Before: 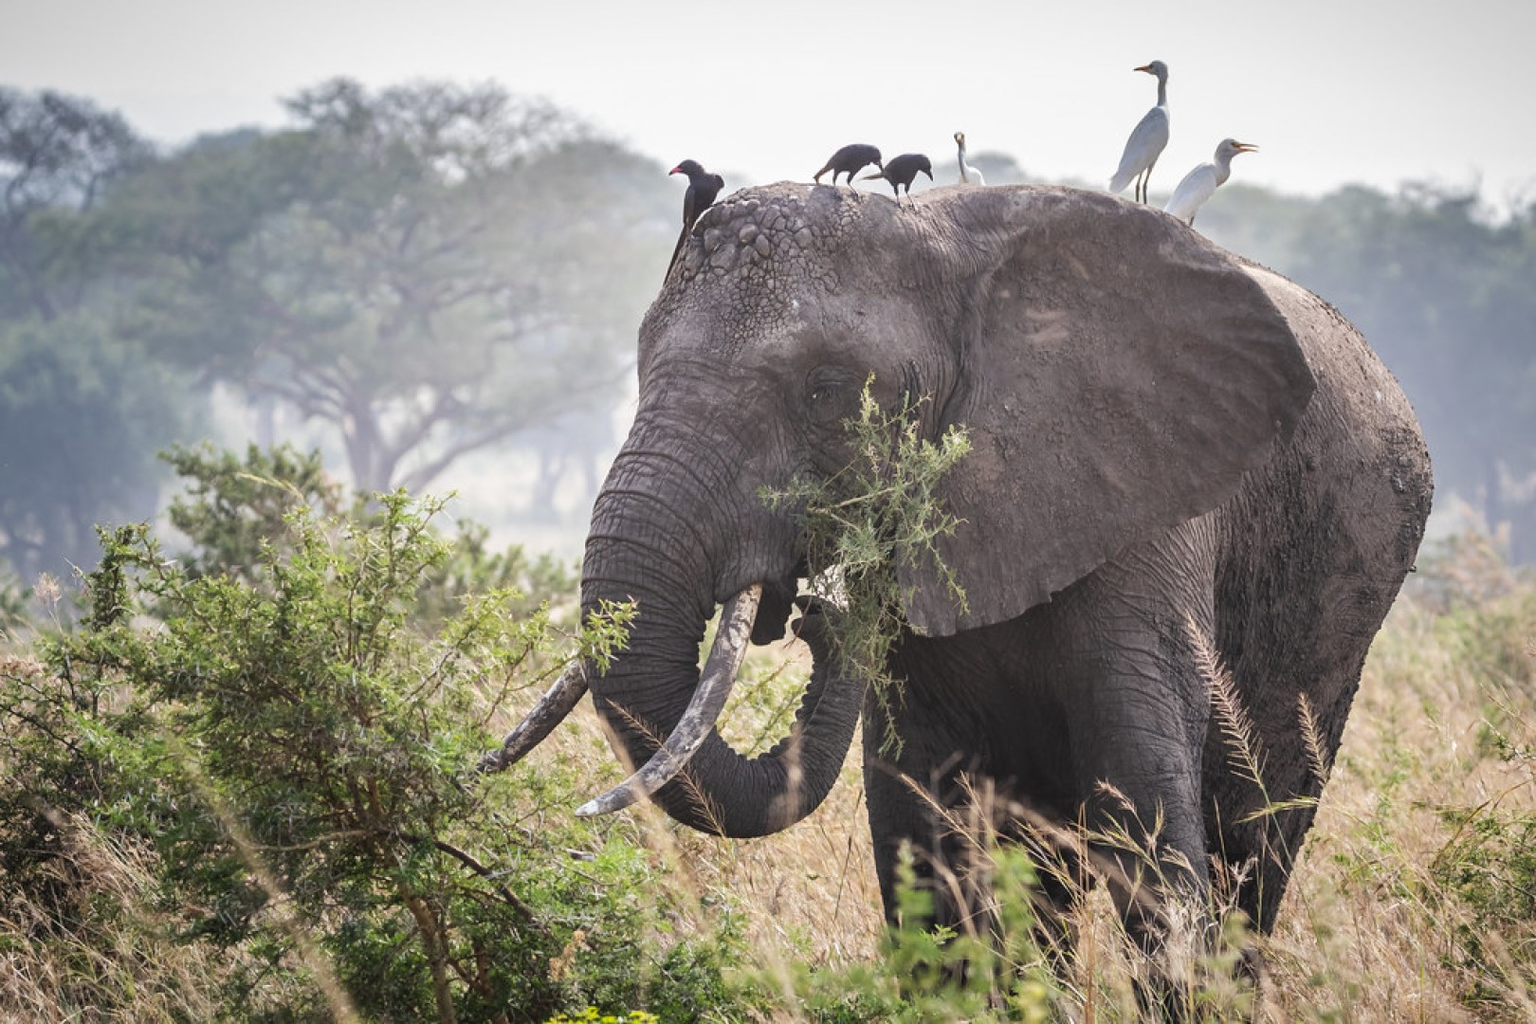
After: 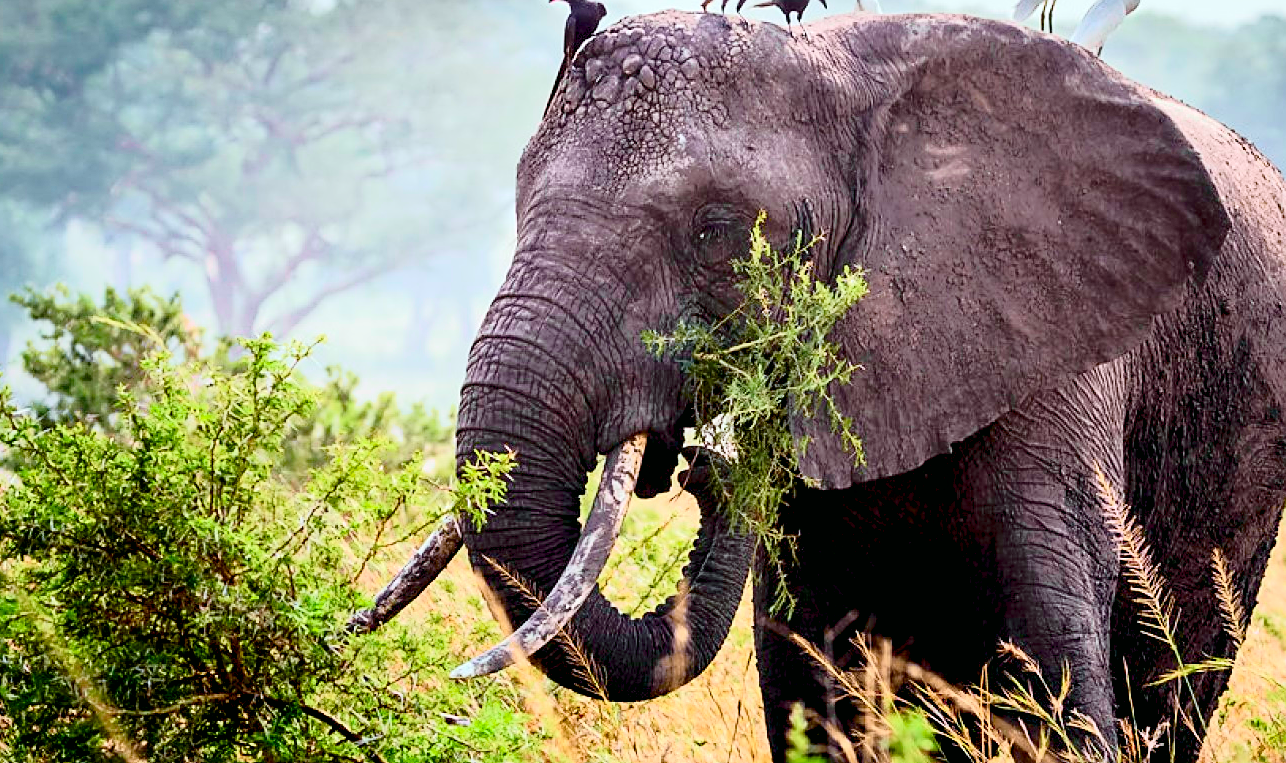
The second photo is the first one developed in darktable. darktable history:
sharpen: on, module defaults
crop: left 9.712%, top 16.928%, right 10.845%, bottom 12.332%
exposure: black level correction 0.031, exposure 0.304 EV, compensate highlight preservation false
color balance rgb: perceptual saturation grading › global saturation 35%, perceptual saturation grading › highlights -25%, perceptual saturation grading › shadows 25%, global vibrance 10%
color contrast: green-magenta contrast 1.69, blue-yellow contrast 1.49
tone curve: curves: ch0 [(0, 0) (0.081, 0.044) (0.192, 0.125) (0.283, 0.238) (0.416, 0.449) (0.495, 0.524) (0.661, 0.756) (0.788, 0.87) (1, 0.951)]; ch1 [(0, 0) (0.161, 0.092) (0.35, 0.33) (0.392, 0.392) (0.427, 0.426) (0.479, 0.472) (0.505, 0.497) (0.521, 0.524) (0.567, 0.56) (0.583, 0.592) (0.625, 0.627) (0.678, 0.733) (1, 1)]; ch2 [(0, 0) (0.346, 0.362) (0.404, 0.427) (0.502, 0.499) (0.531, 0.523) (0.544, 0.561) (0.58, 0.59) (0.629, 0.642) (0.717, 0.678) (1, 1)], color space Lab, independent channels, preserve colors none
white balance: red 0.986, blue 1.01
